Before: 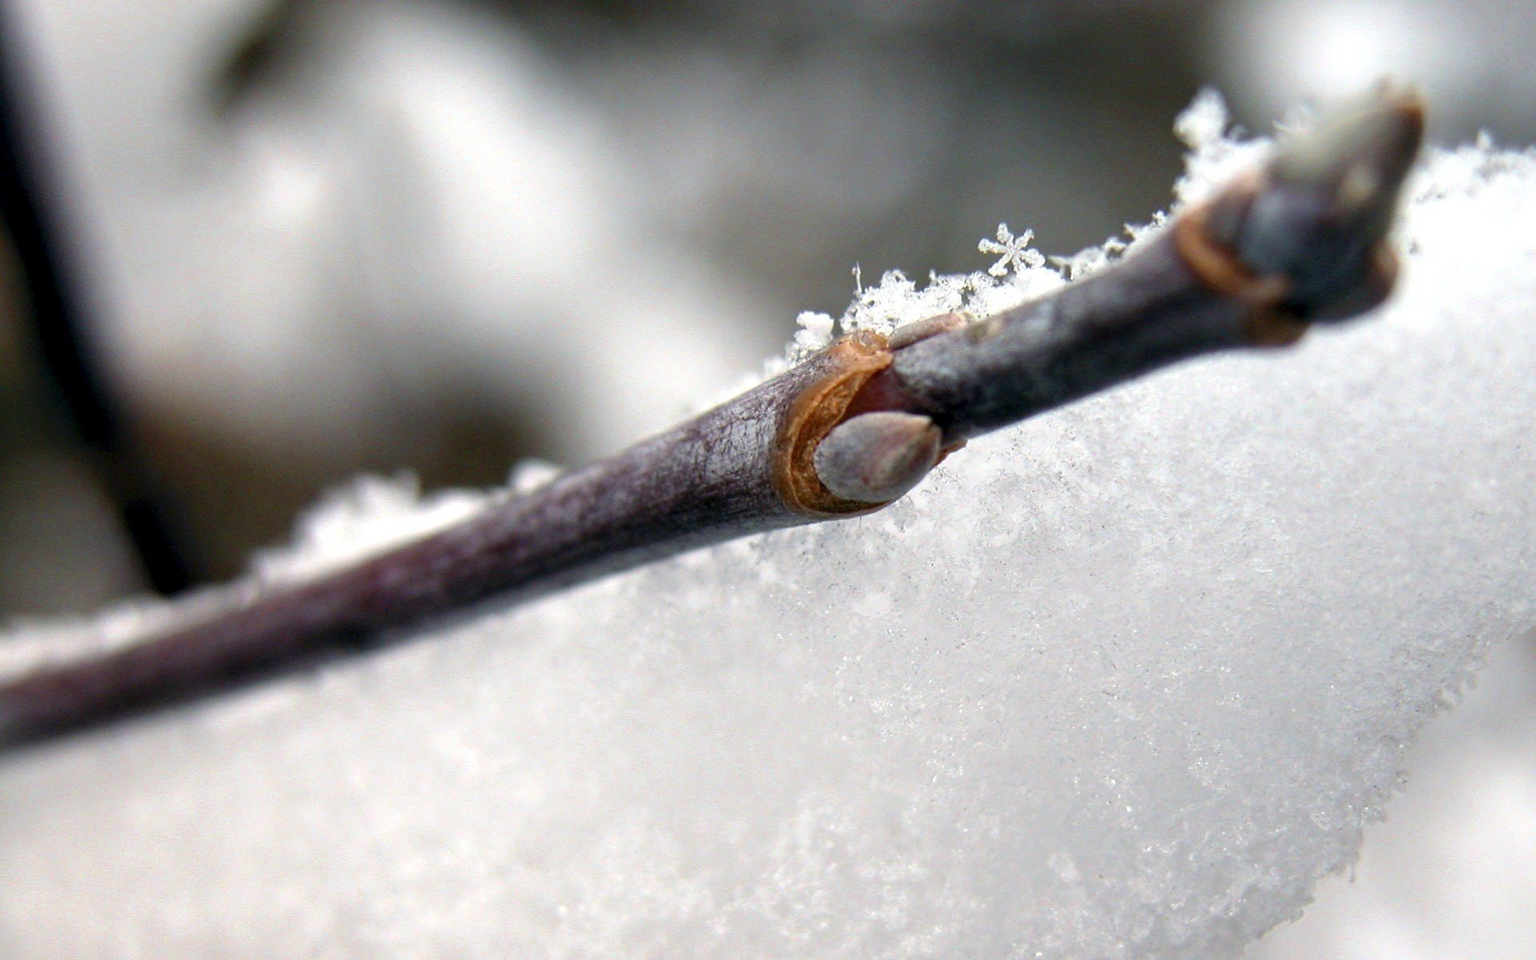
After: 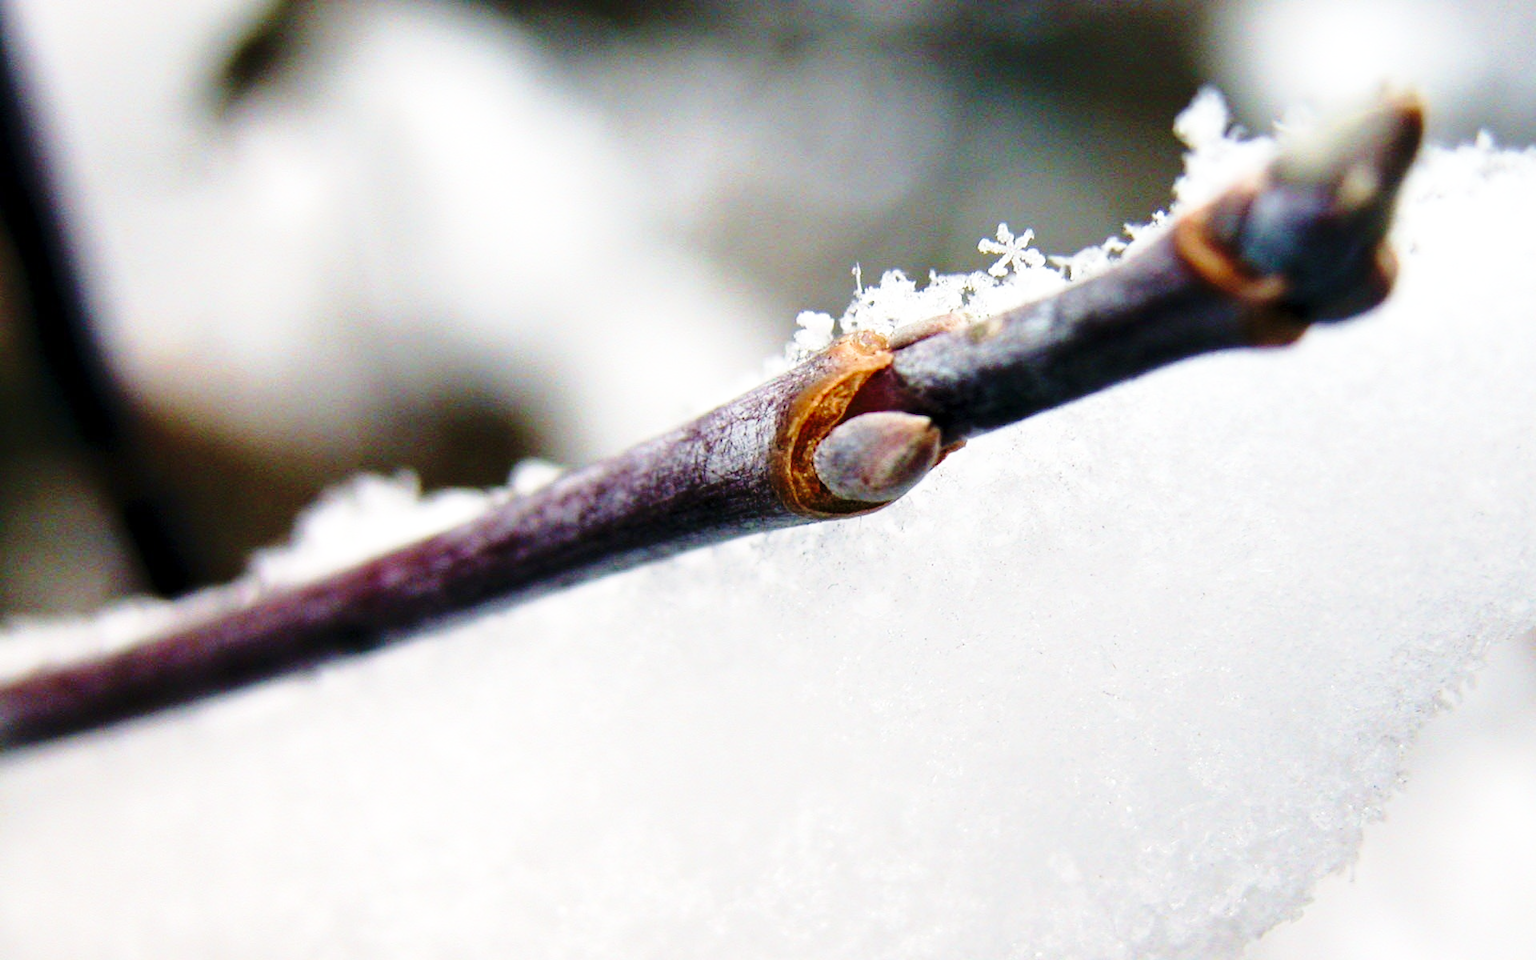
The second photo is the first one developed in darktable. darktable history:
velvia: on, module defaults
base curve: curves: ch0 [(0, 0) (0.04, 0.03) (0.133, 0.232) (0.448, 0.748) (0.843, 0.968) (1, 1)], preserve colors none
